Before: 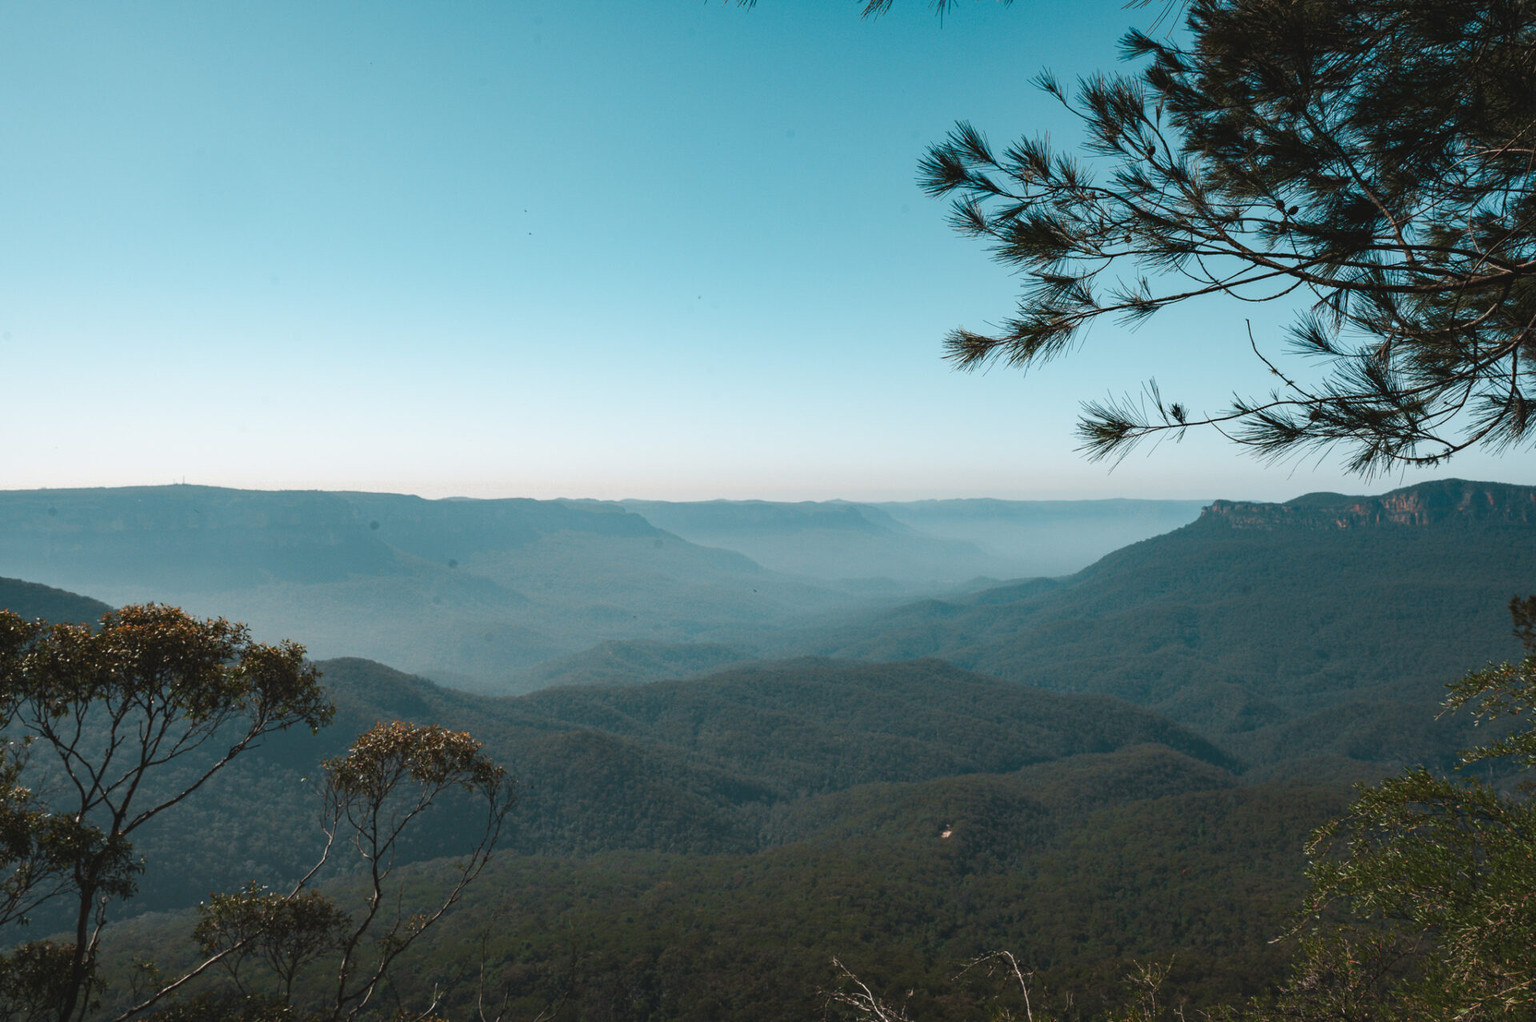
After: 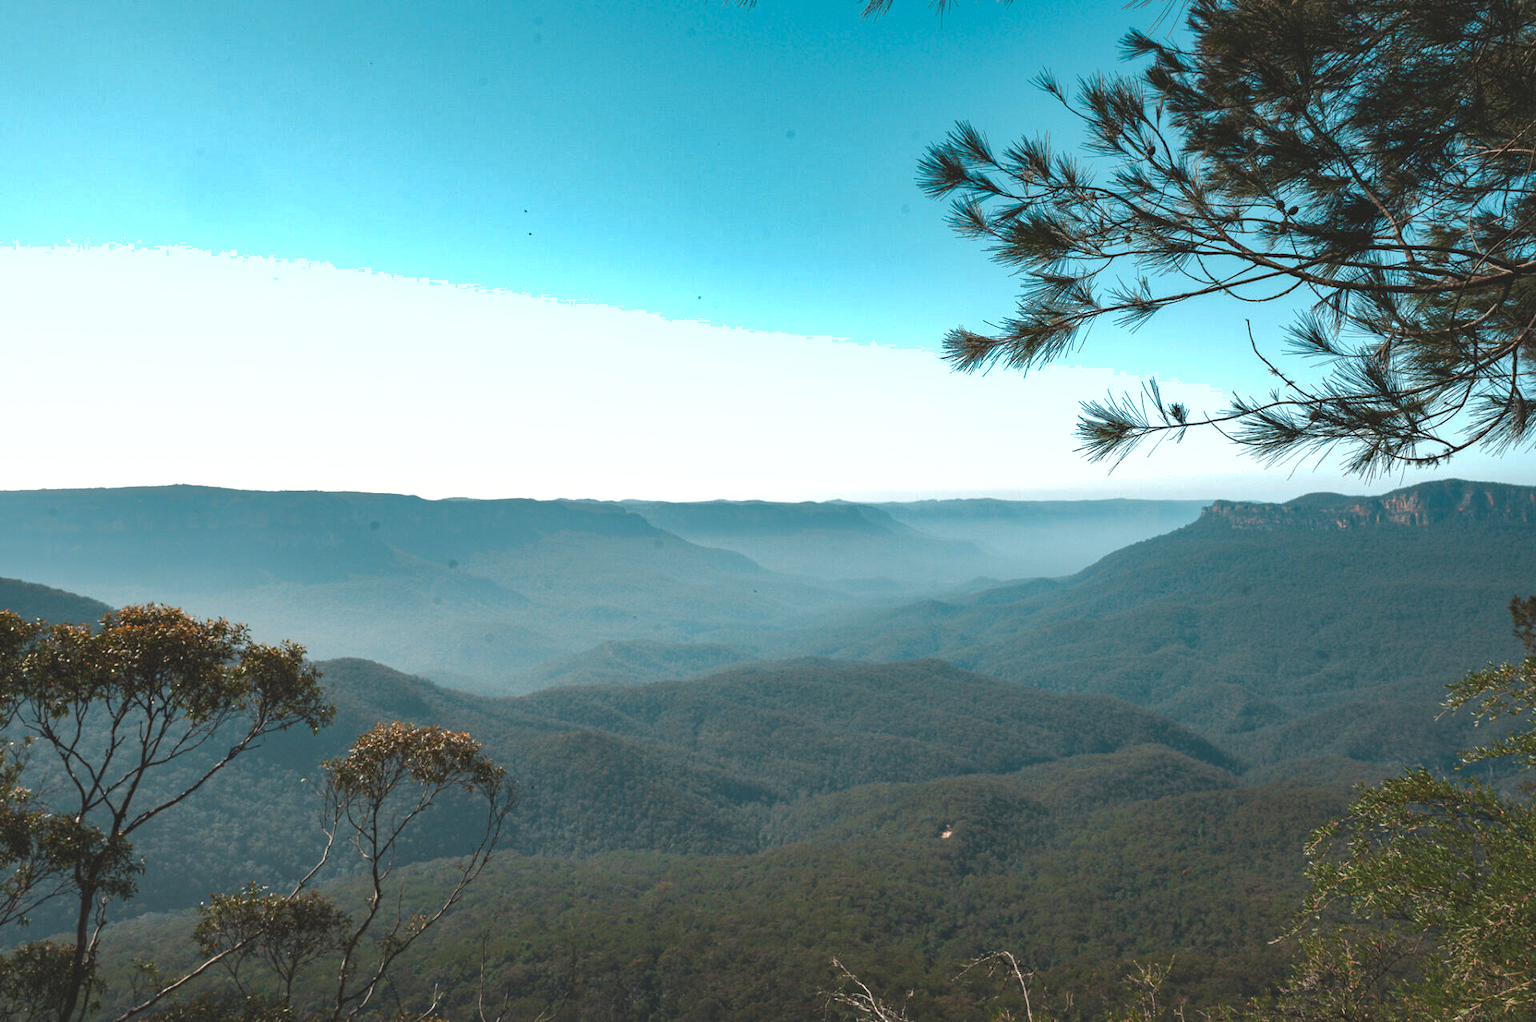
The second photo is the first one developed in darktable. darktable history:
exposure: black level correction 0, exposure 0.7 EV, compensate exposure bias true, compensate highlight preservation false
shadows and highlights: shadows 40, highlights -60
